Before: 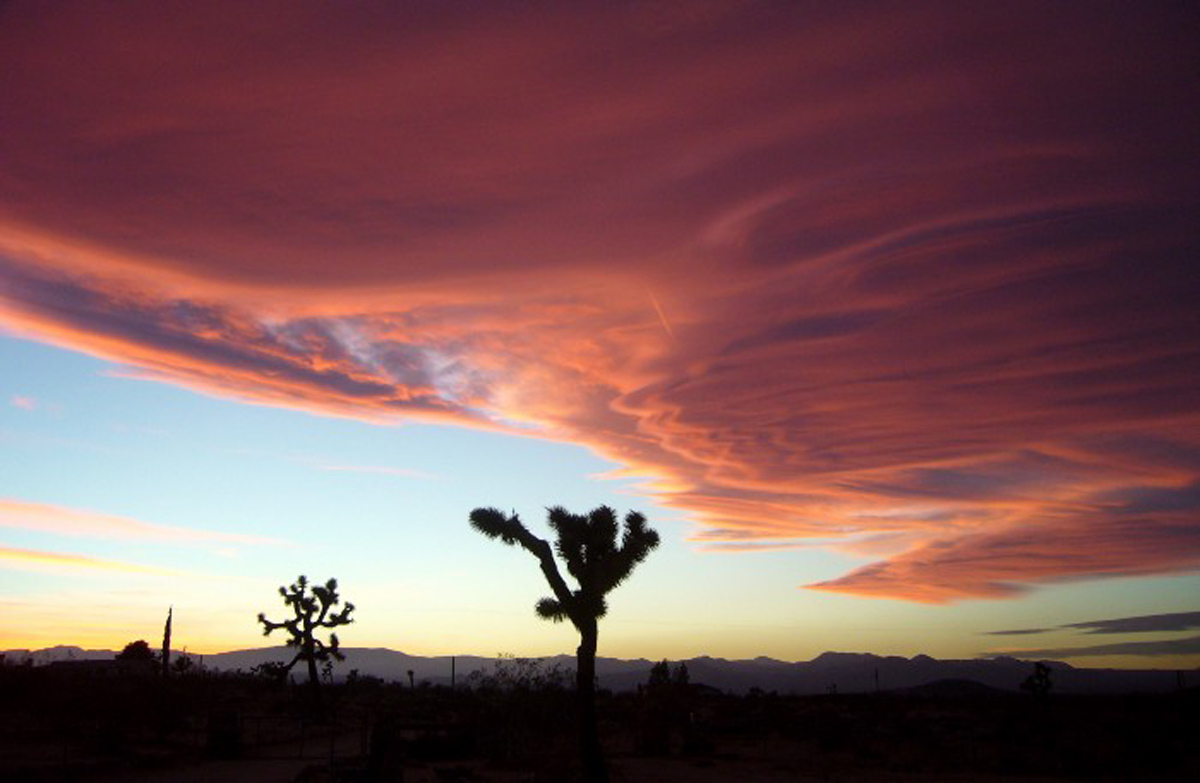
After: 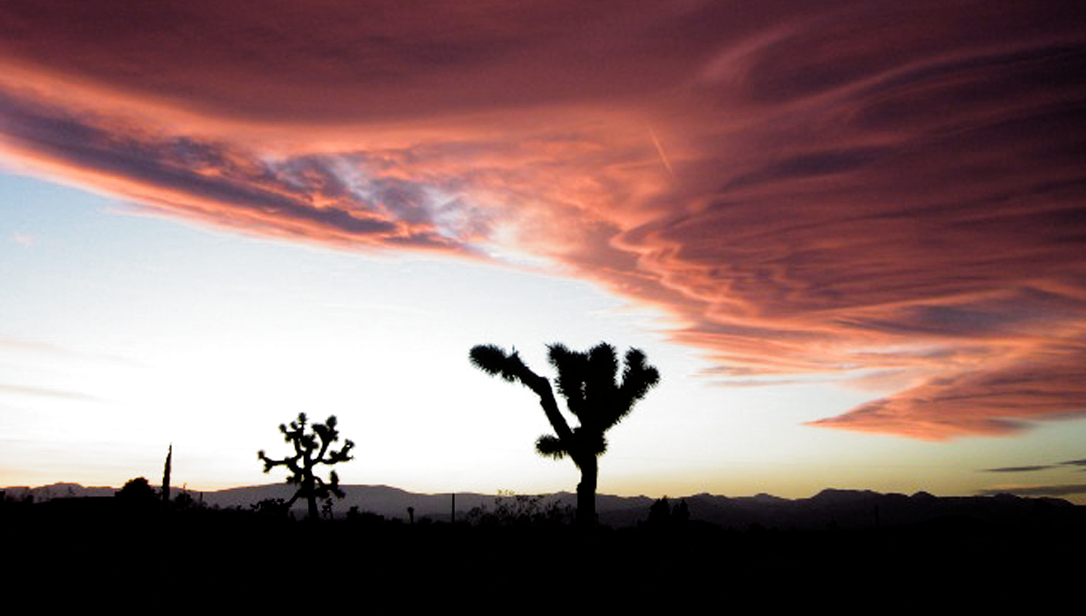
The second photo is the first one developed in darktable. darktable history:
exposure: exposure -0.021 EV, compensate highlight preservation false
crop: top 20.916%, right 9.437%, bottom 0.316%
filmic rgb: black relative exposure -8.2 EV, white relative exposure 2.2 EV, threshold 3 EV, hardness 7.11, latitude 75%, contrast 1.325, highlights saturation mix -2%, shadows ↔ highlights balance 30%, preserve chrominance RGB euclidean norm, color science v5 (2021), contrast in shadows safe, contrast in highlights safe, enable highlight reconstruction true
